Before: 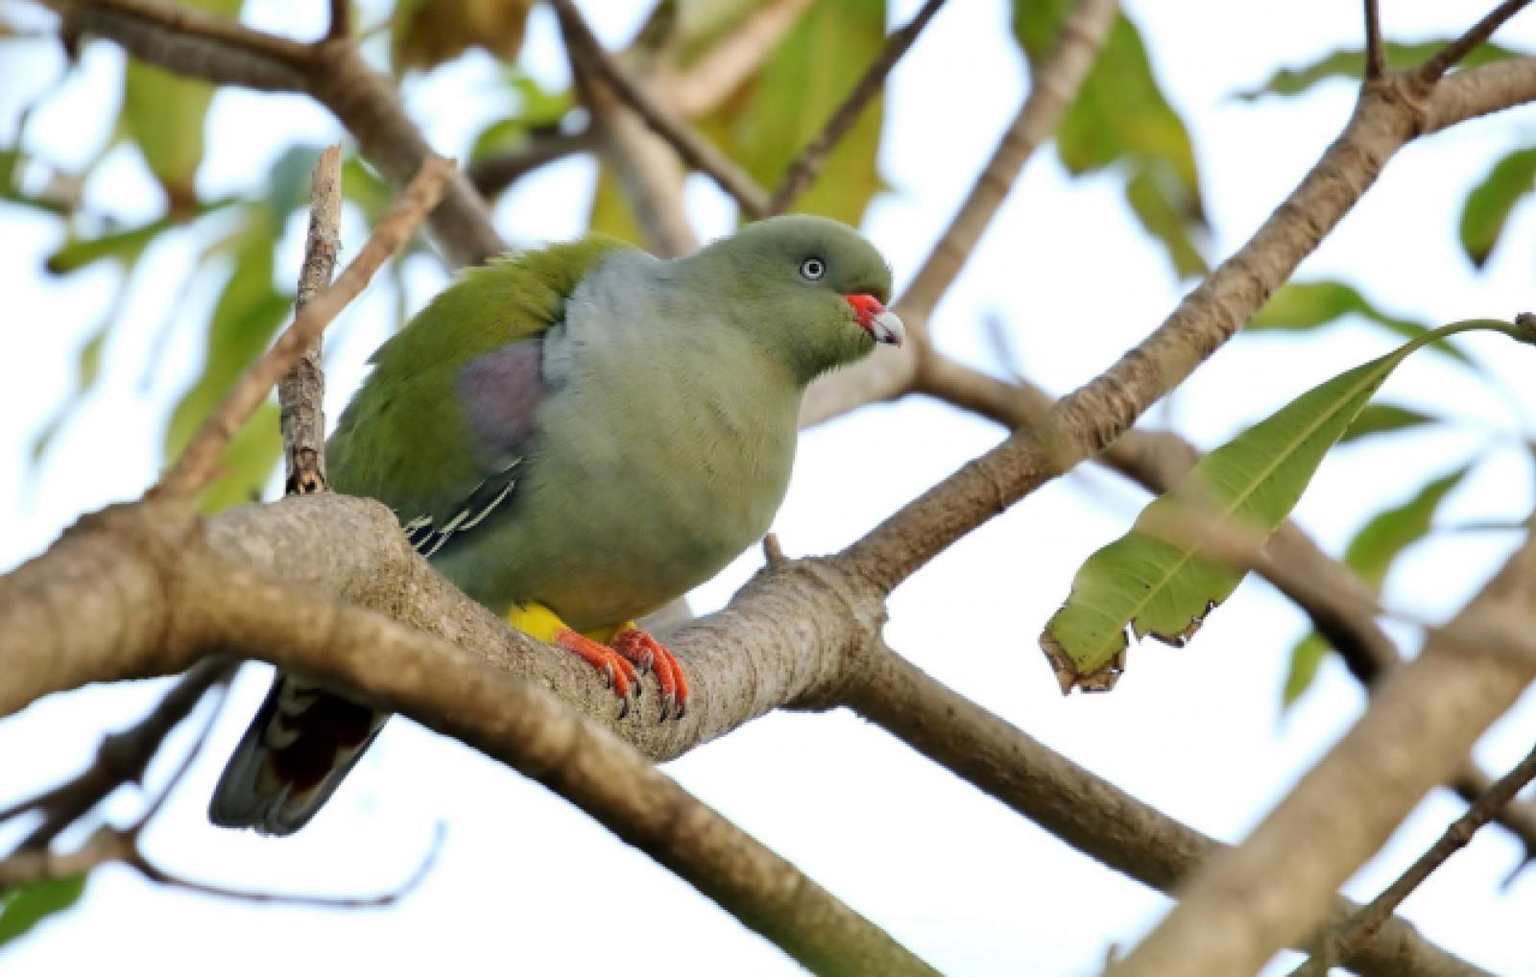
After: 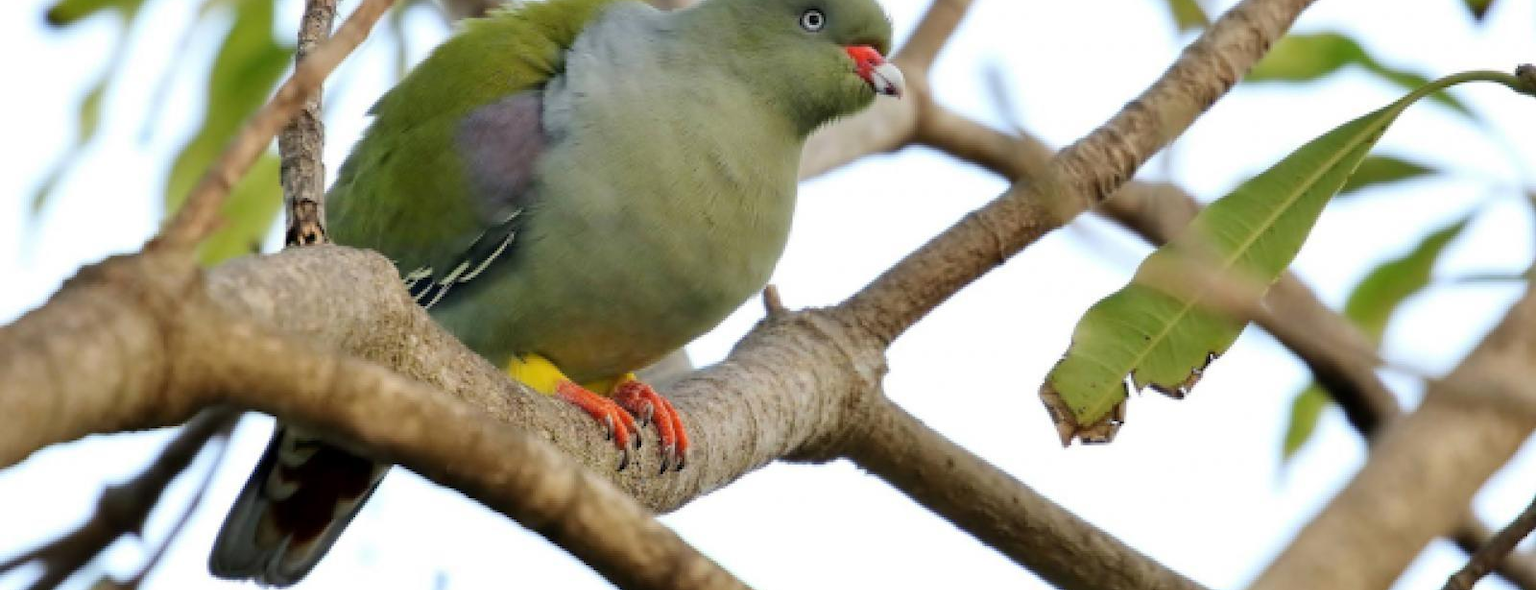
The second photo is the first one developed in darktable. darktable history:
crop and rotate: top 25.46%, bottom 14.053%
